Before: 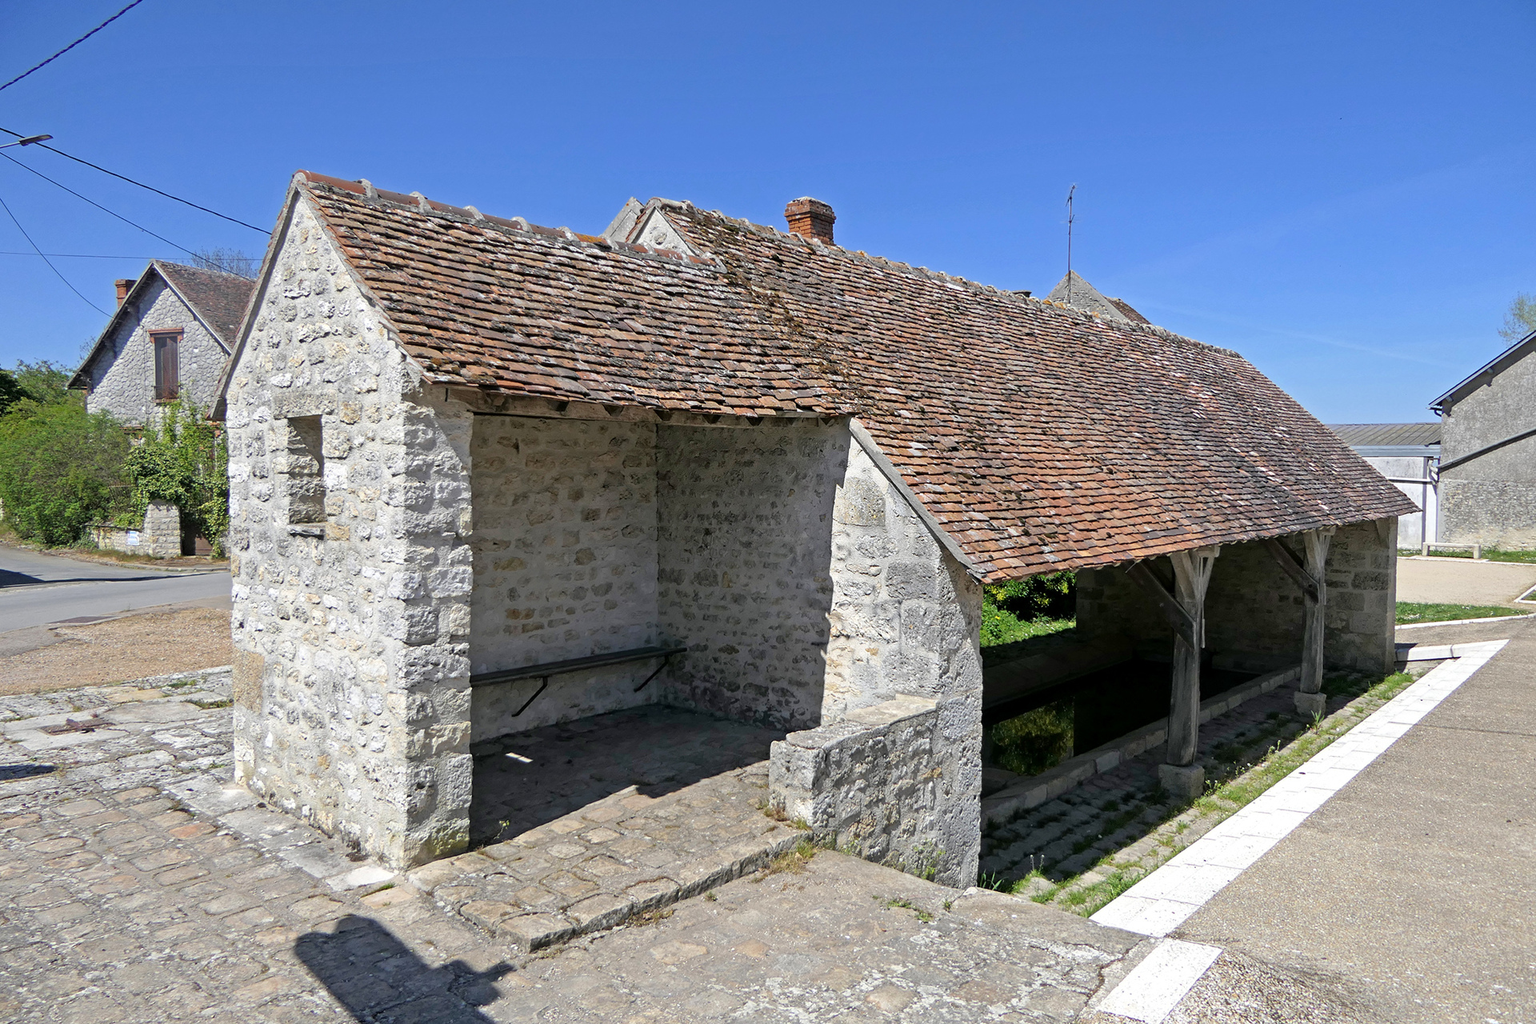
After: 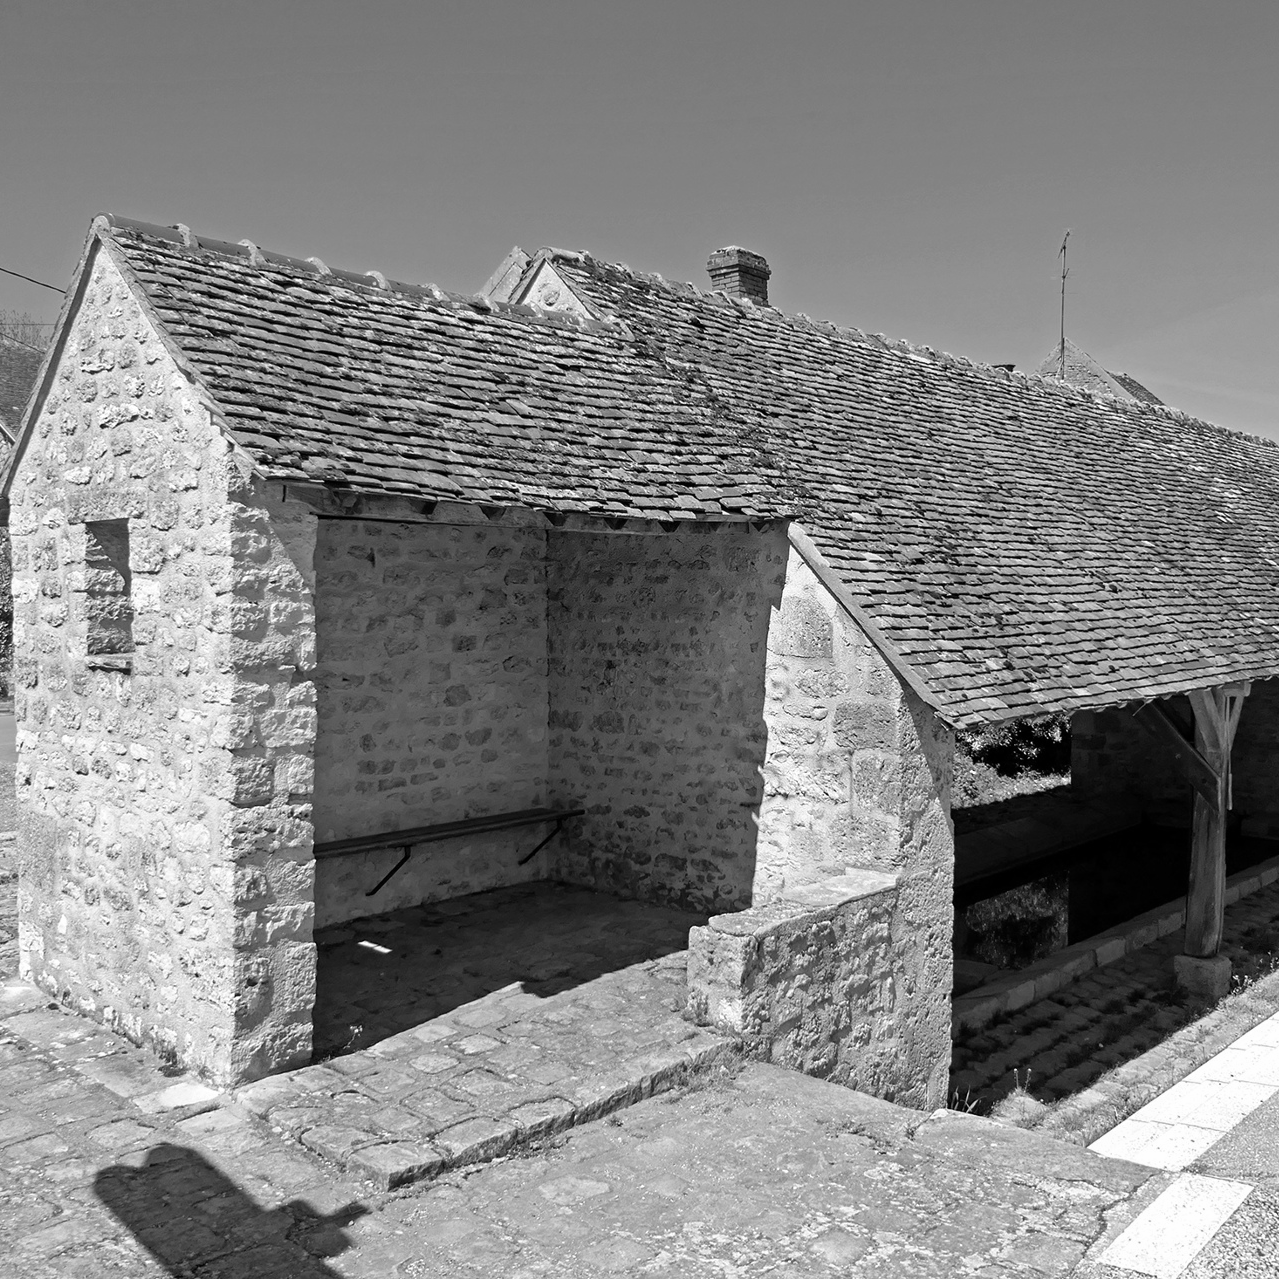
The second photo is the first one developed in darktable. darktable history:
white balance: red 0.986, blue 1.01
contrast brightness saturation: brightness -0.02, saturation 0.35
color zones: curves: ch0 [(0, 0.511) (0.143, 0.531) (0.286, 0.56) (0.429, 0.5) (0.571, 0.5) (0.714, 0.5) (0.857, 0.5) (1, 0.5)]; ch1 [(0, 0.525) (0.143, 0.705) (0.286, 0.715) (0.429, 0.35) (0.571, 0.35) (0.714, 0.35) (0.857, 0.4) (1, 0.4)]; ch2 [(0, 0.572) (0.143, 0.512) (0.286, 0.473) (0.429, 0.45) (0.571, 0.5) (0.714, 0.5) (0.857, 0.518) (1, 0.518)]
tone curve: curves: ch0 [(0, 0) (0.584, 0.595) (1, 1)], preserve colors none
crop and rotate: left 14.292%, right 19.041%
monochrome: on, module defaults
